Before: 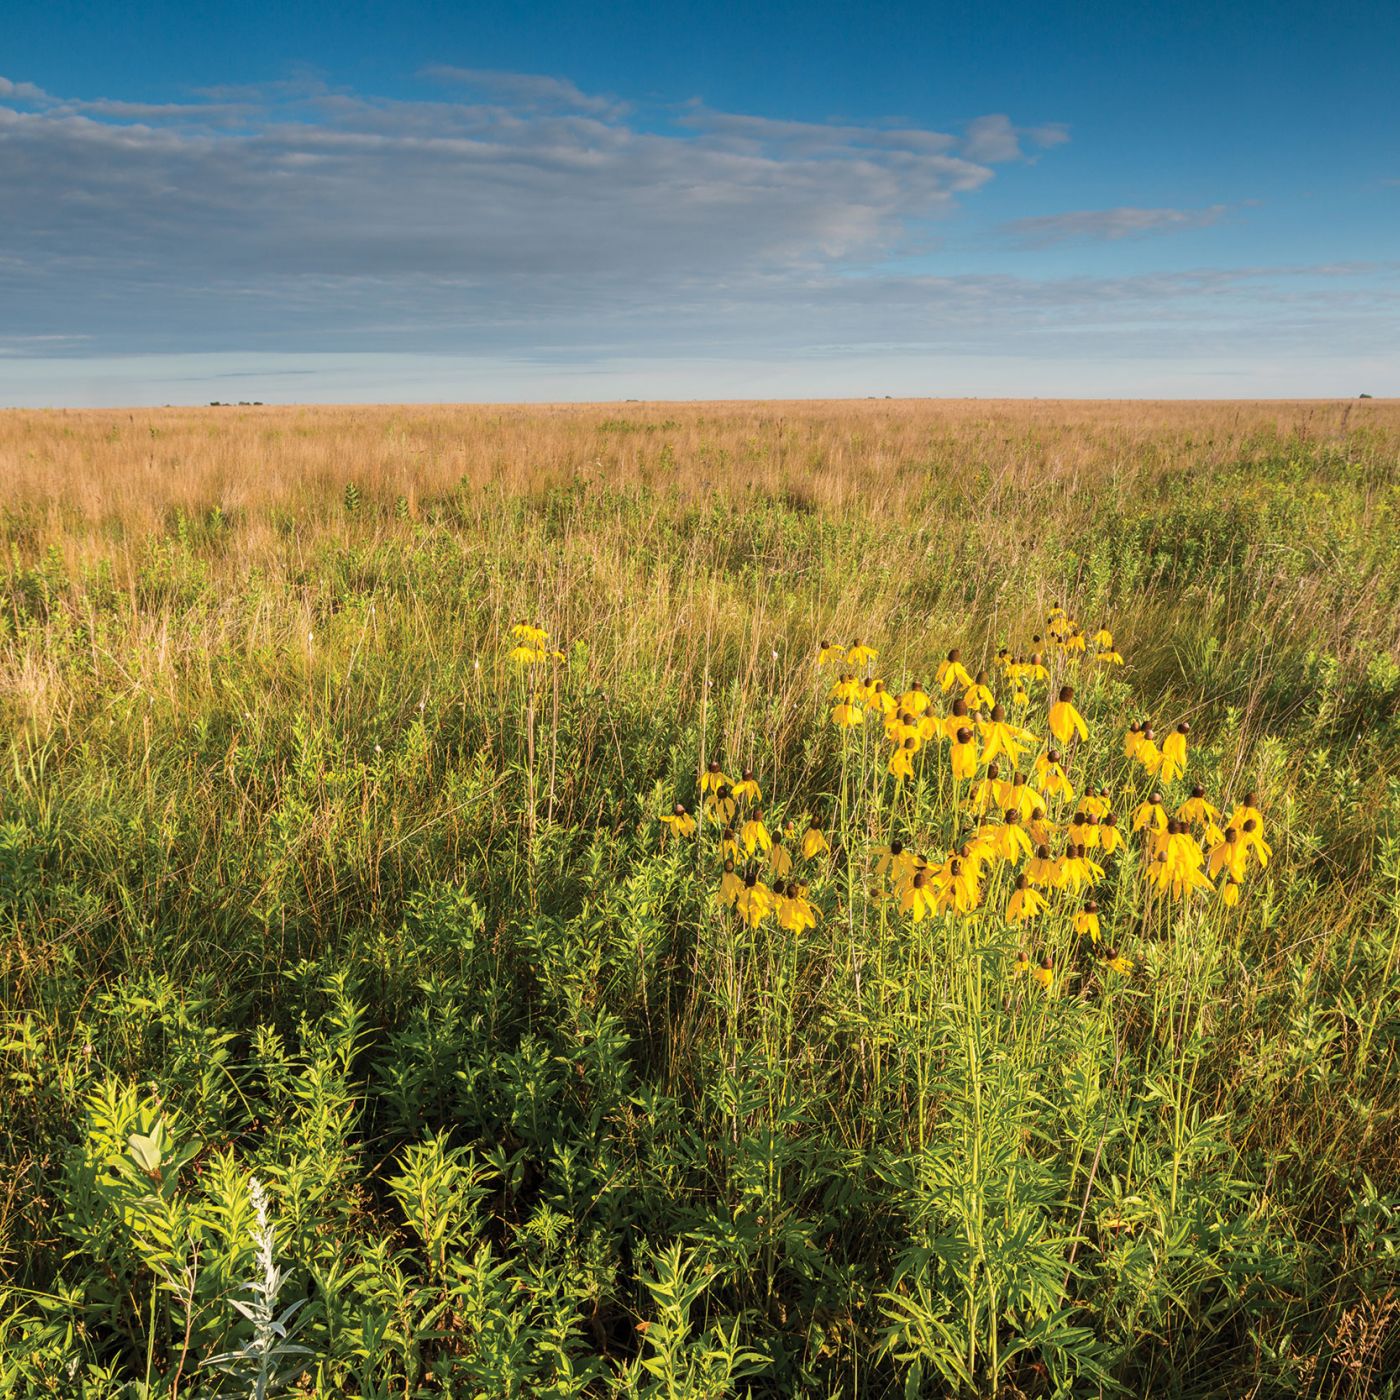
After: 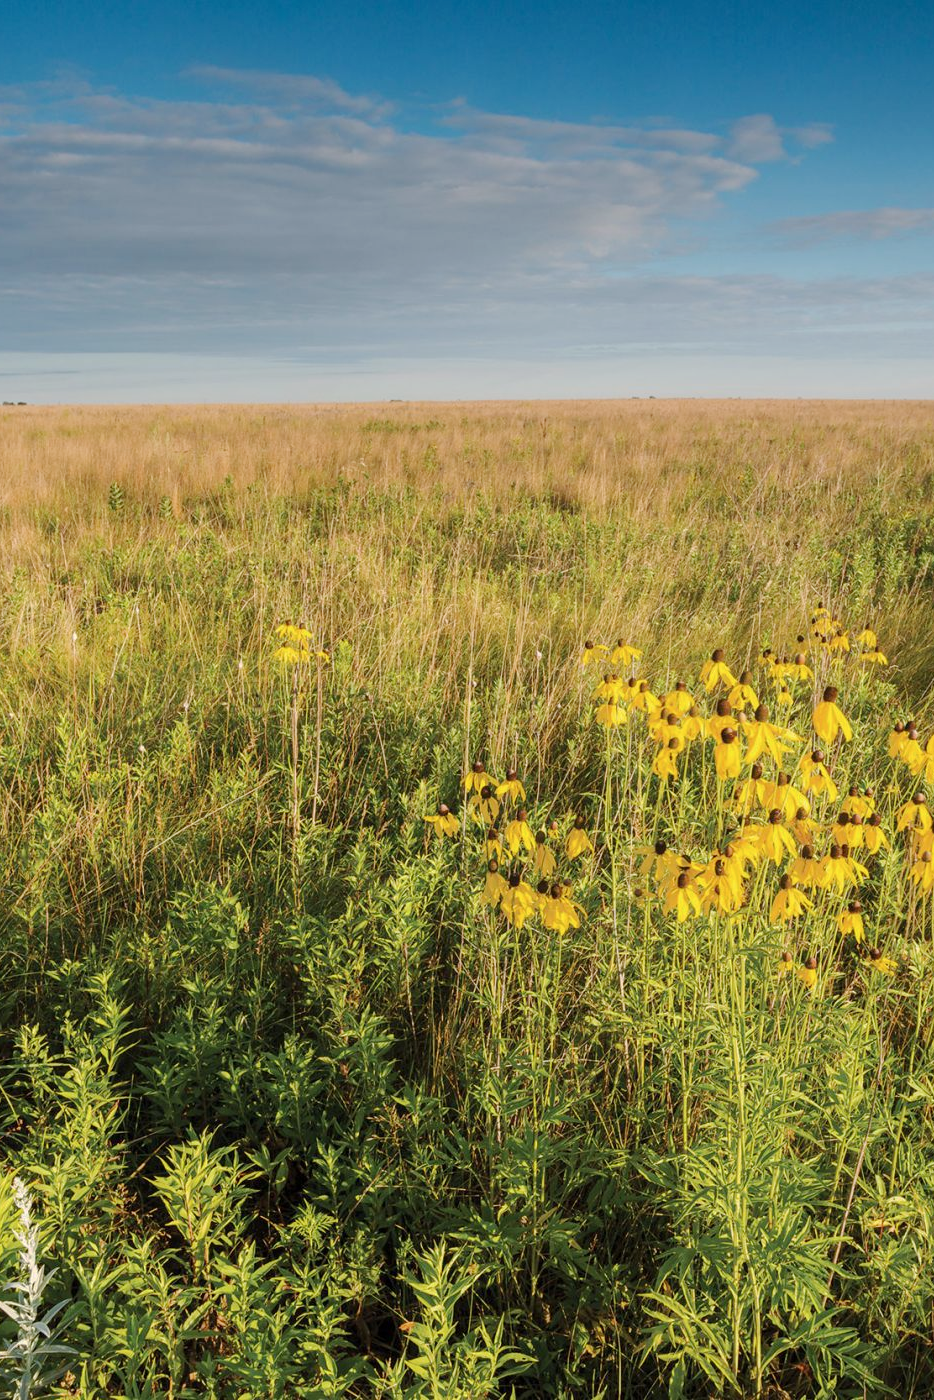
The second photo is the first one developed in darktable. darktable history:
crop: left 16.915%, right 16.349%
base curve: curves: ch0 [(0, 0) (0.235, 0.266) (0.503, 0.496) (0.786, 0.72) (1, 1)], preserve colors none
